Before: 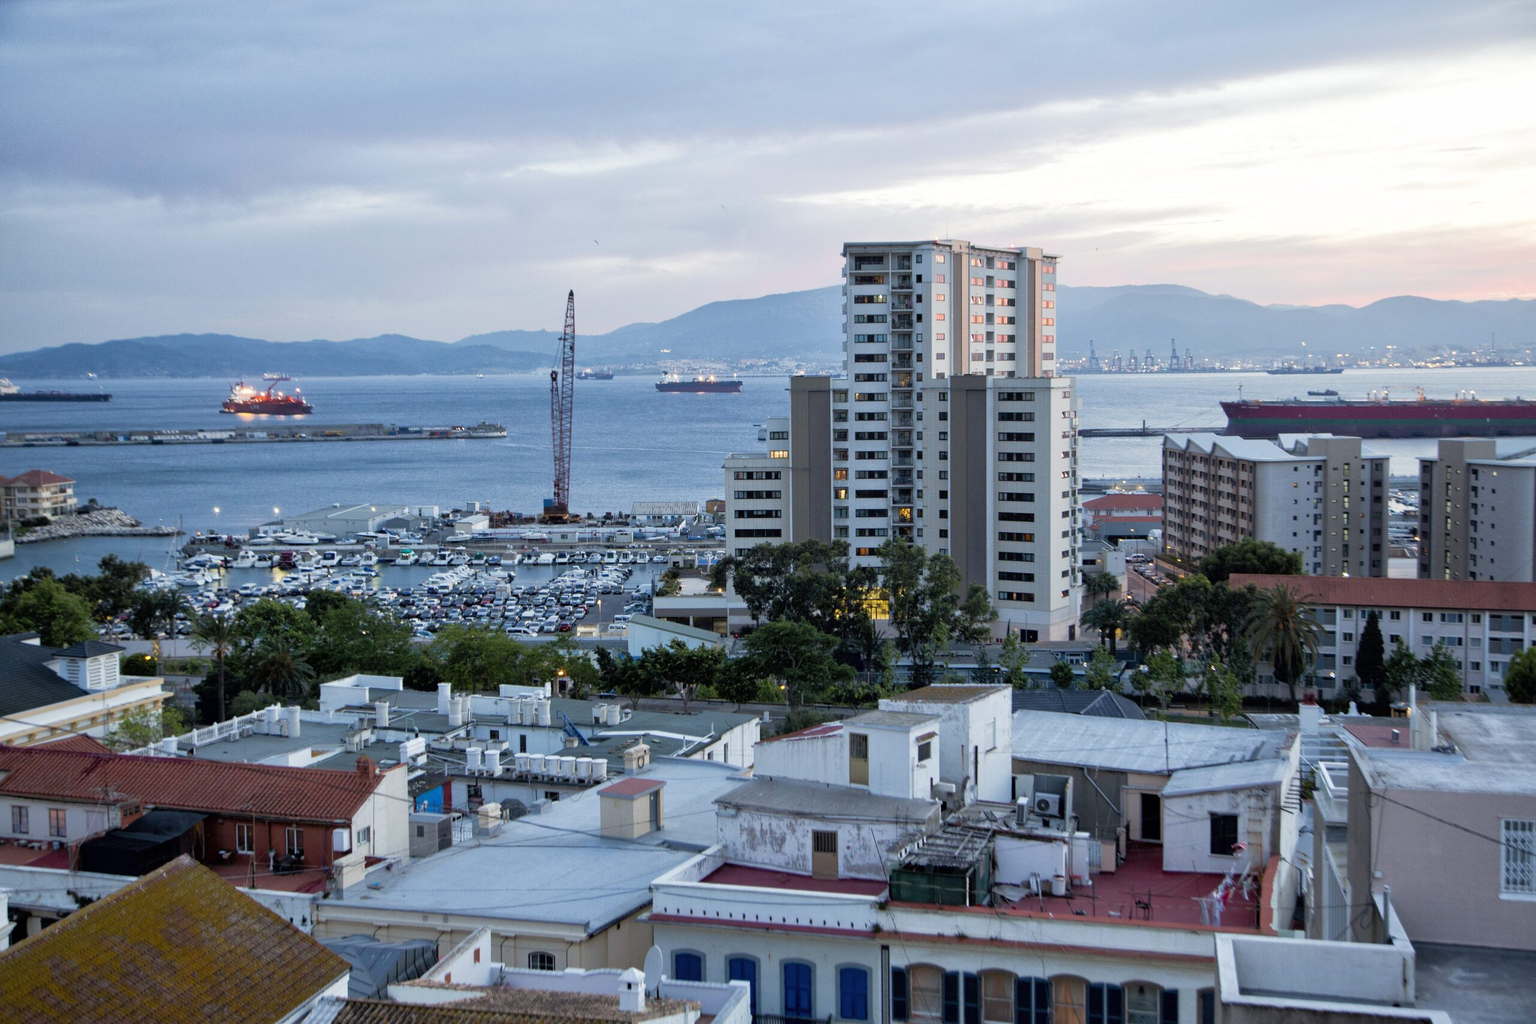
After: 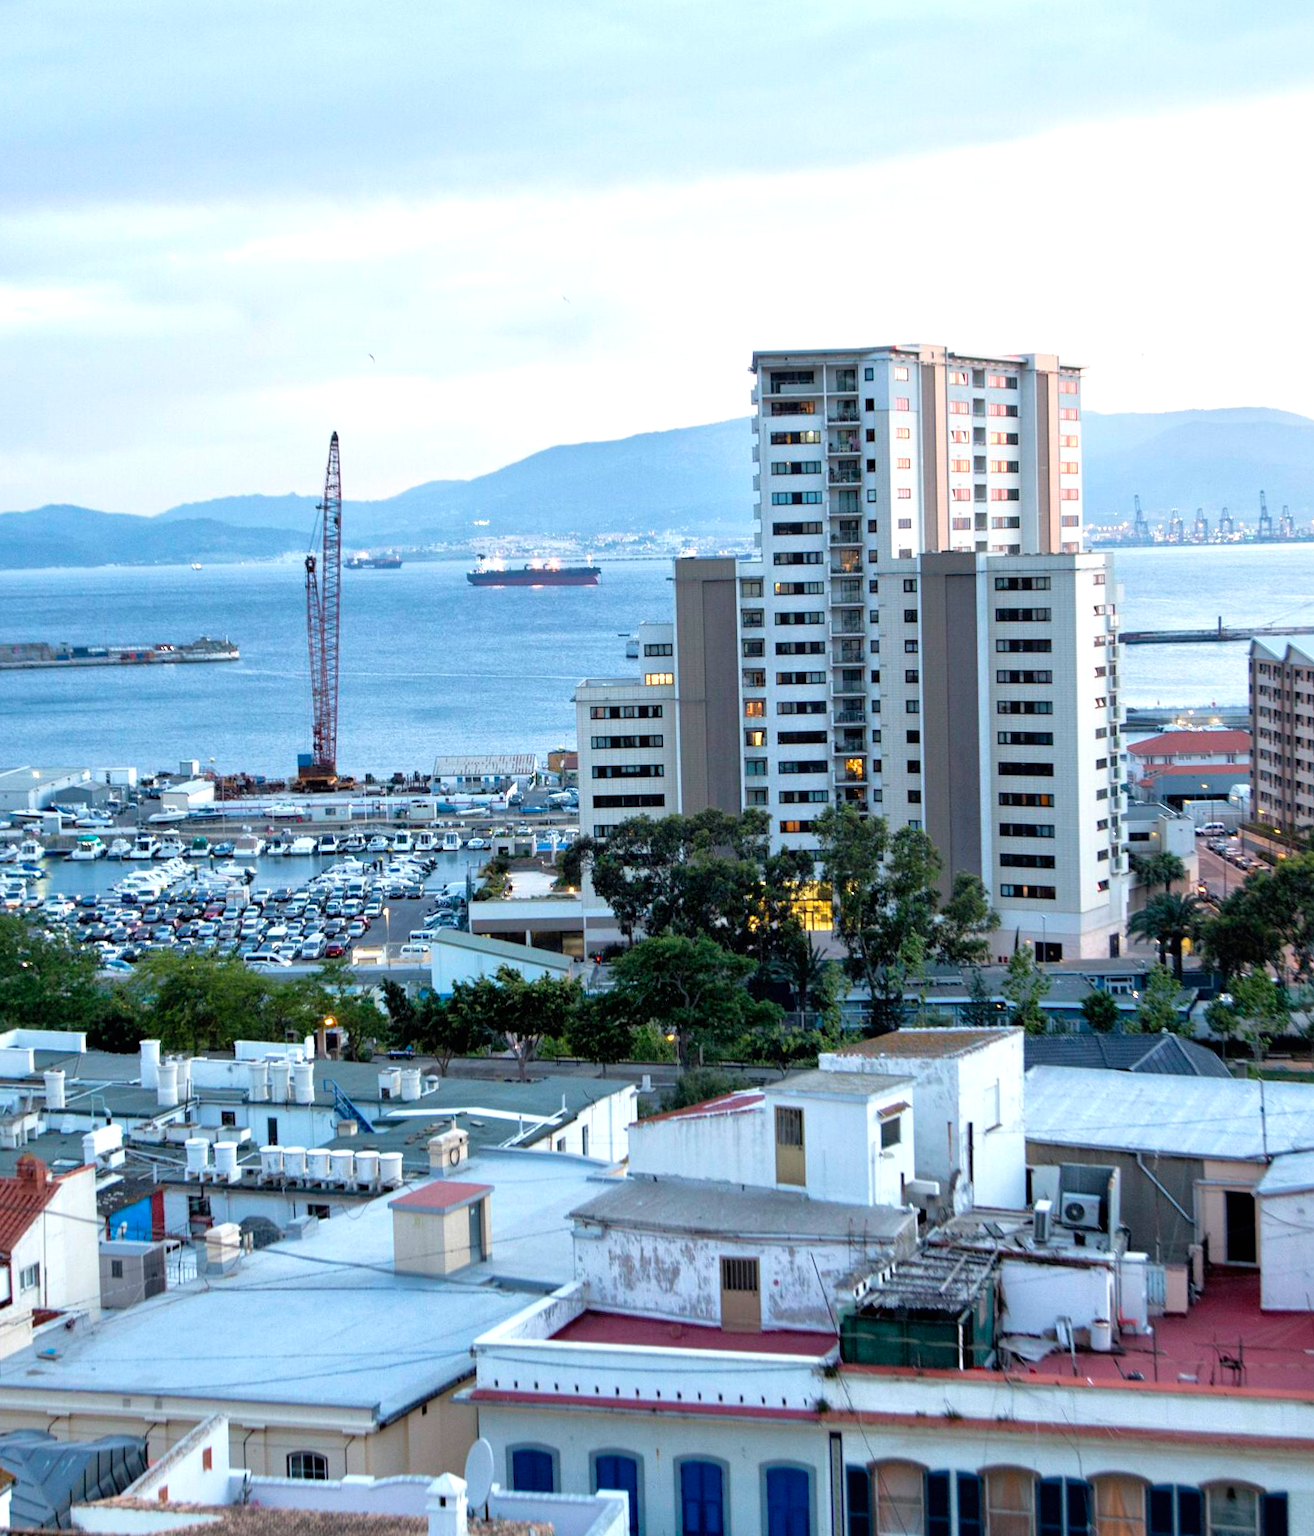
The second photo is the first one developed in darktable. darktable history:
exposure: black level correction 0, exposure 0.7 EV, compensate exposure bias true, compensate highlight preservation false
rotate and perspective: rotation -1°, crop left 0.011, crop right 0.989, crop top 0.025, crop bottom 0.975
crop and rotate: left 22.516%, right 21.234%
rgb curve: mode RGB, independent channels
